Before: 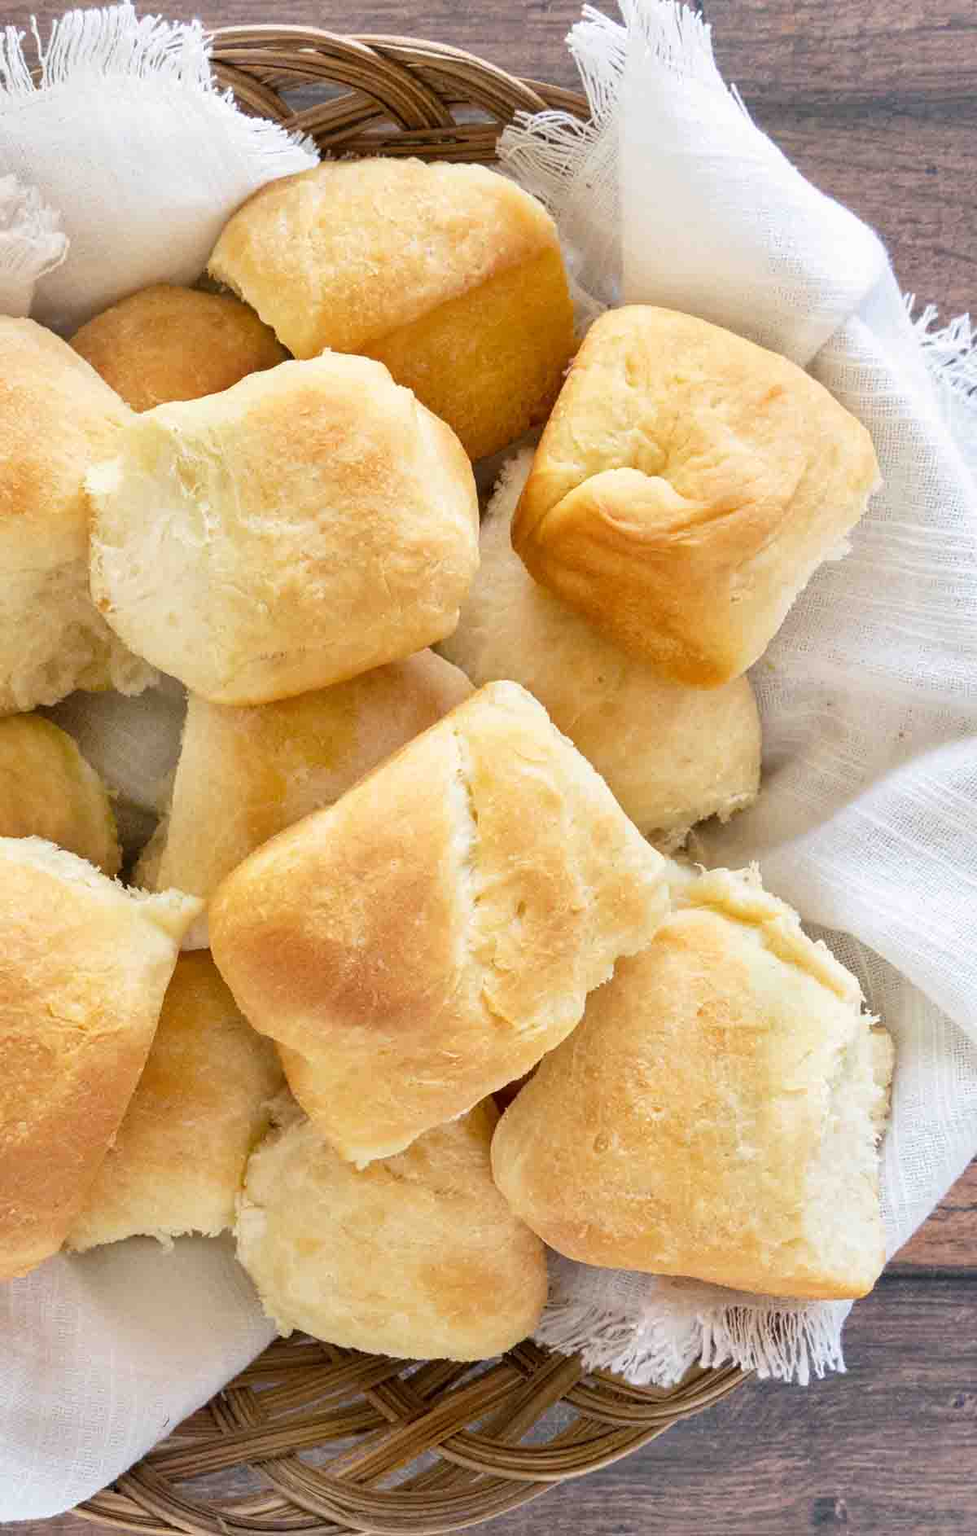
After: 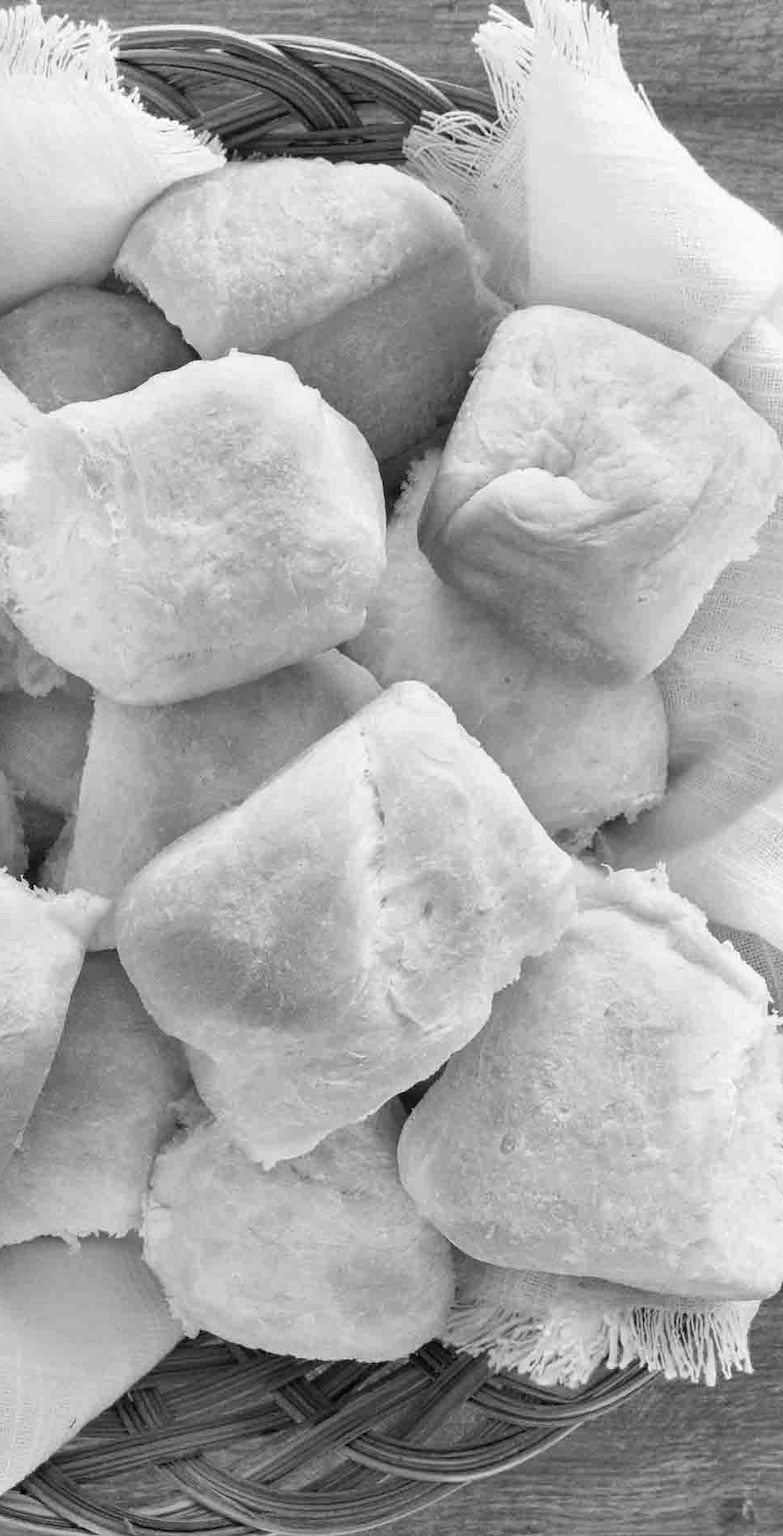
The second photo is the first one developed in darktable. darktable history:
crop and rotate: left 9.597%, right 10.195%
color balance: on, module defaults
monochrome: on, module defaults
white balance: red 0.931, blue 1.11
